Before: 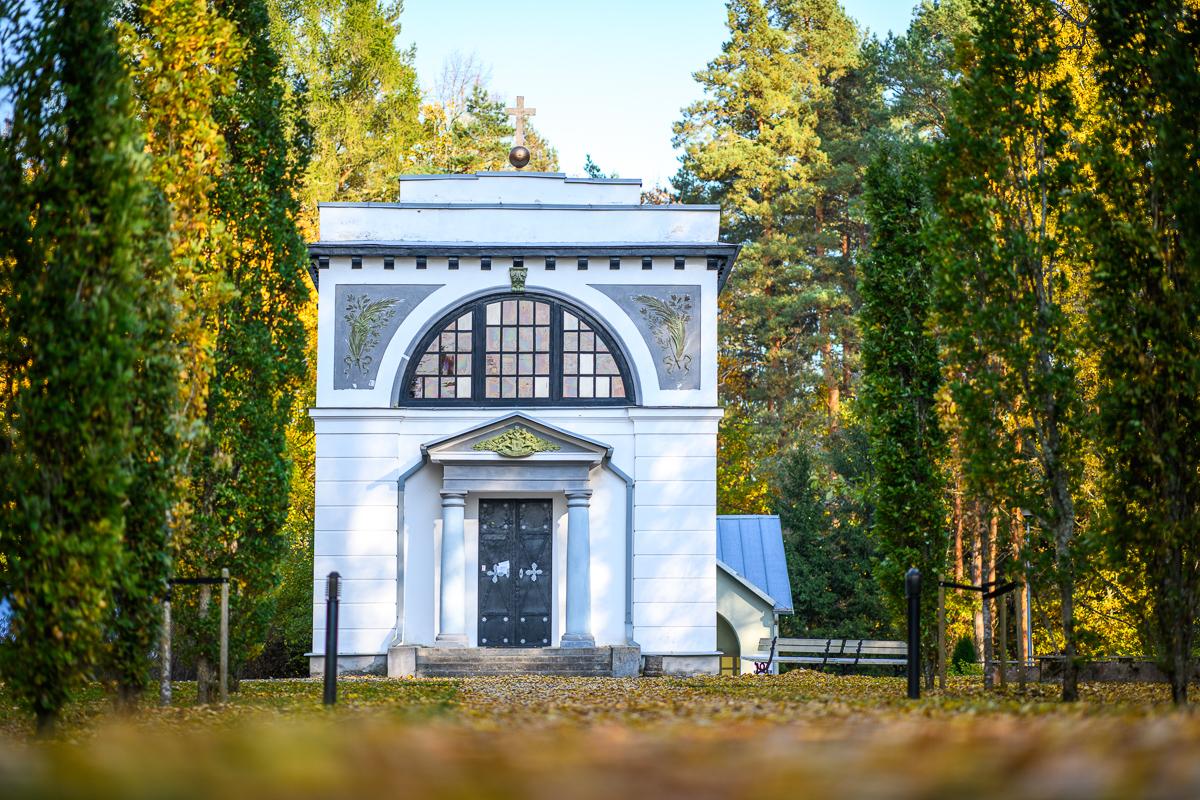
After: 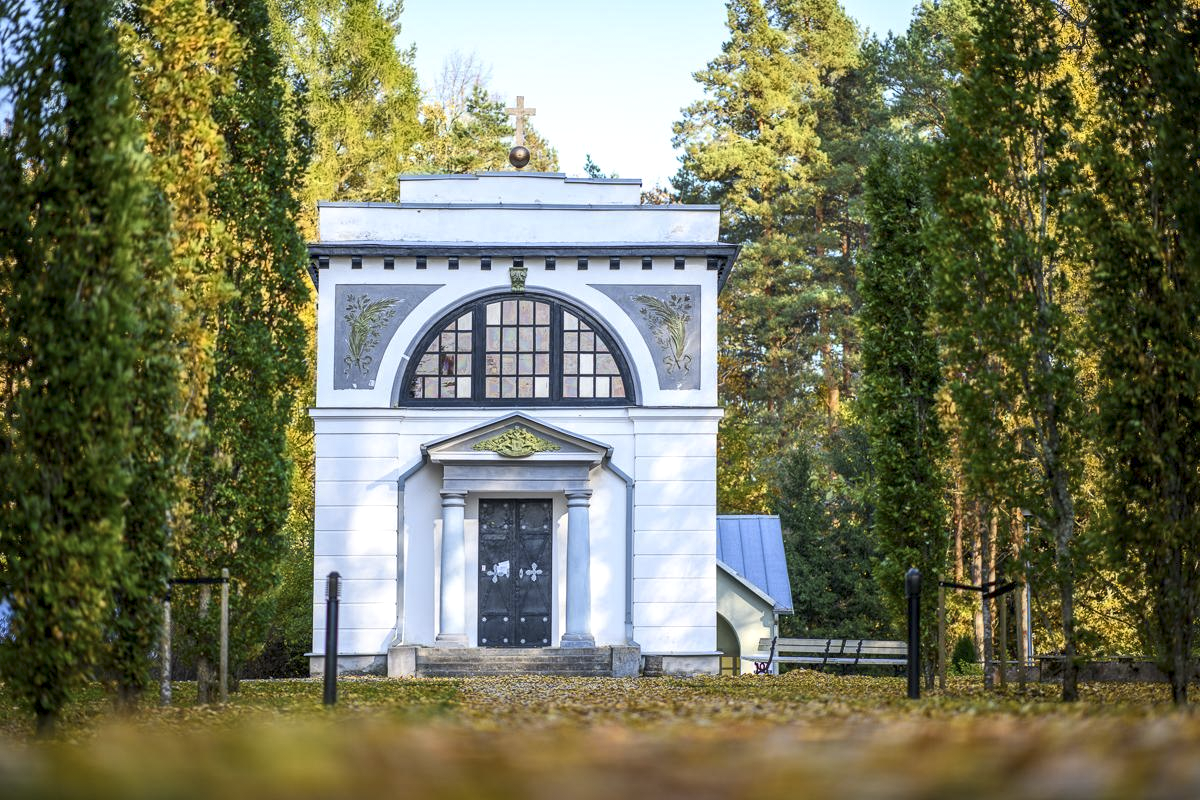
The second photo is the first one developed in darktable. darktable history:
highlight reconstruction: method reconstruct in LCh, clipping threshold 0
raw chromatic aberrations: iterations once
base curve: exposure shift 0
defringe: on, module defaults
local contrast: highlights 100%, shadows 100%, detail 120%, midtone range 0.2
